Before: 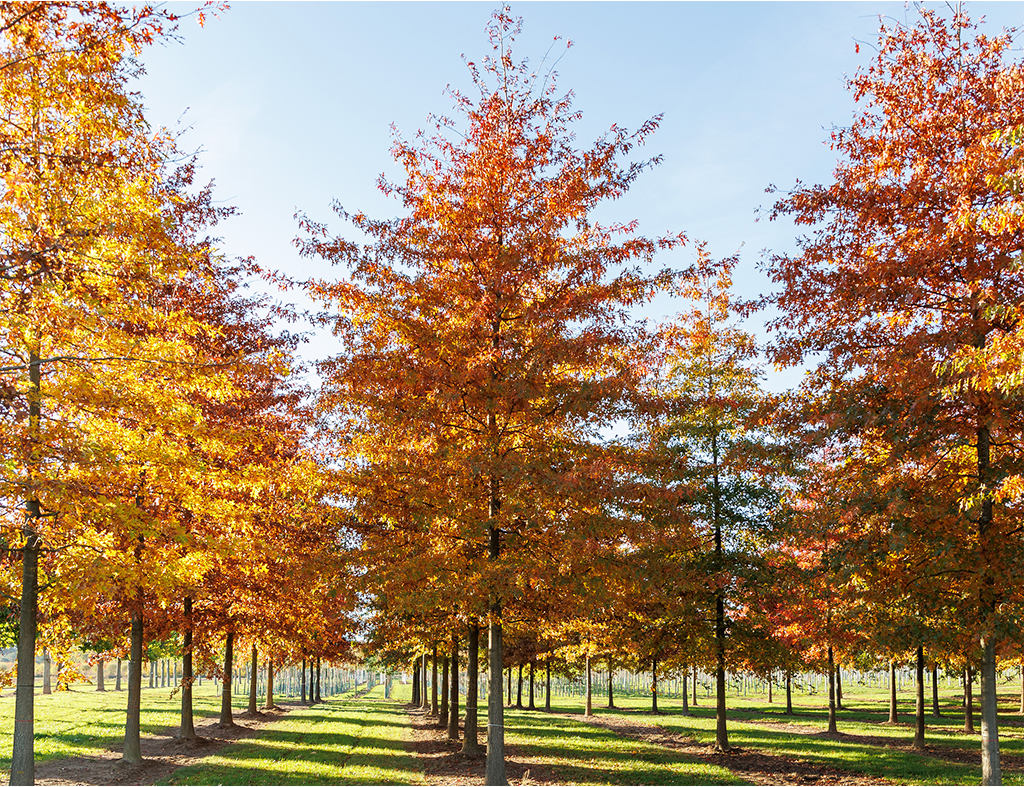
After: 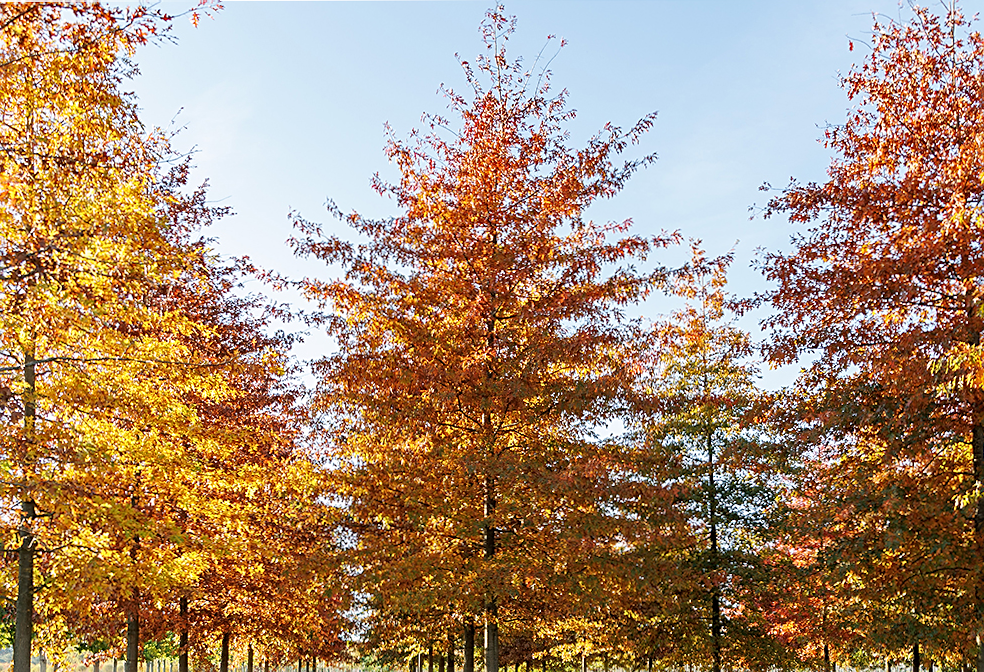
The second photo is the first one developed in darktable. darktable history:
crop and rotate: angle 0.2°, left 0.275%, right 3.127%, bottom 14.18%
sharpen: on, module defaults
